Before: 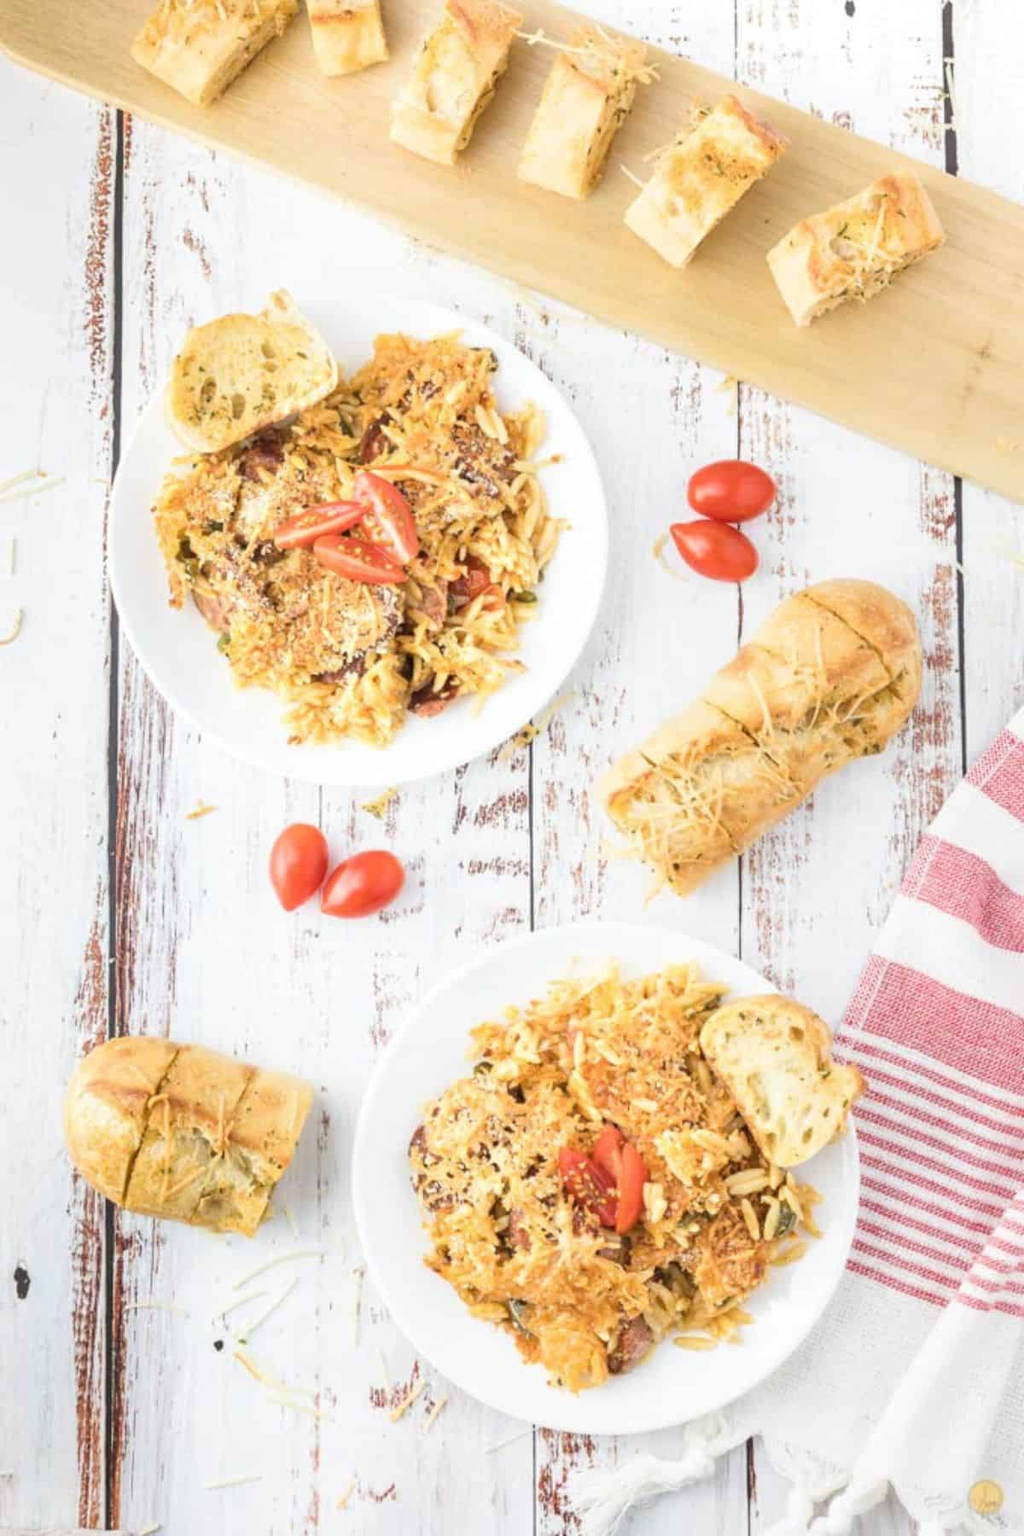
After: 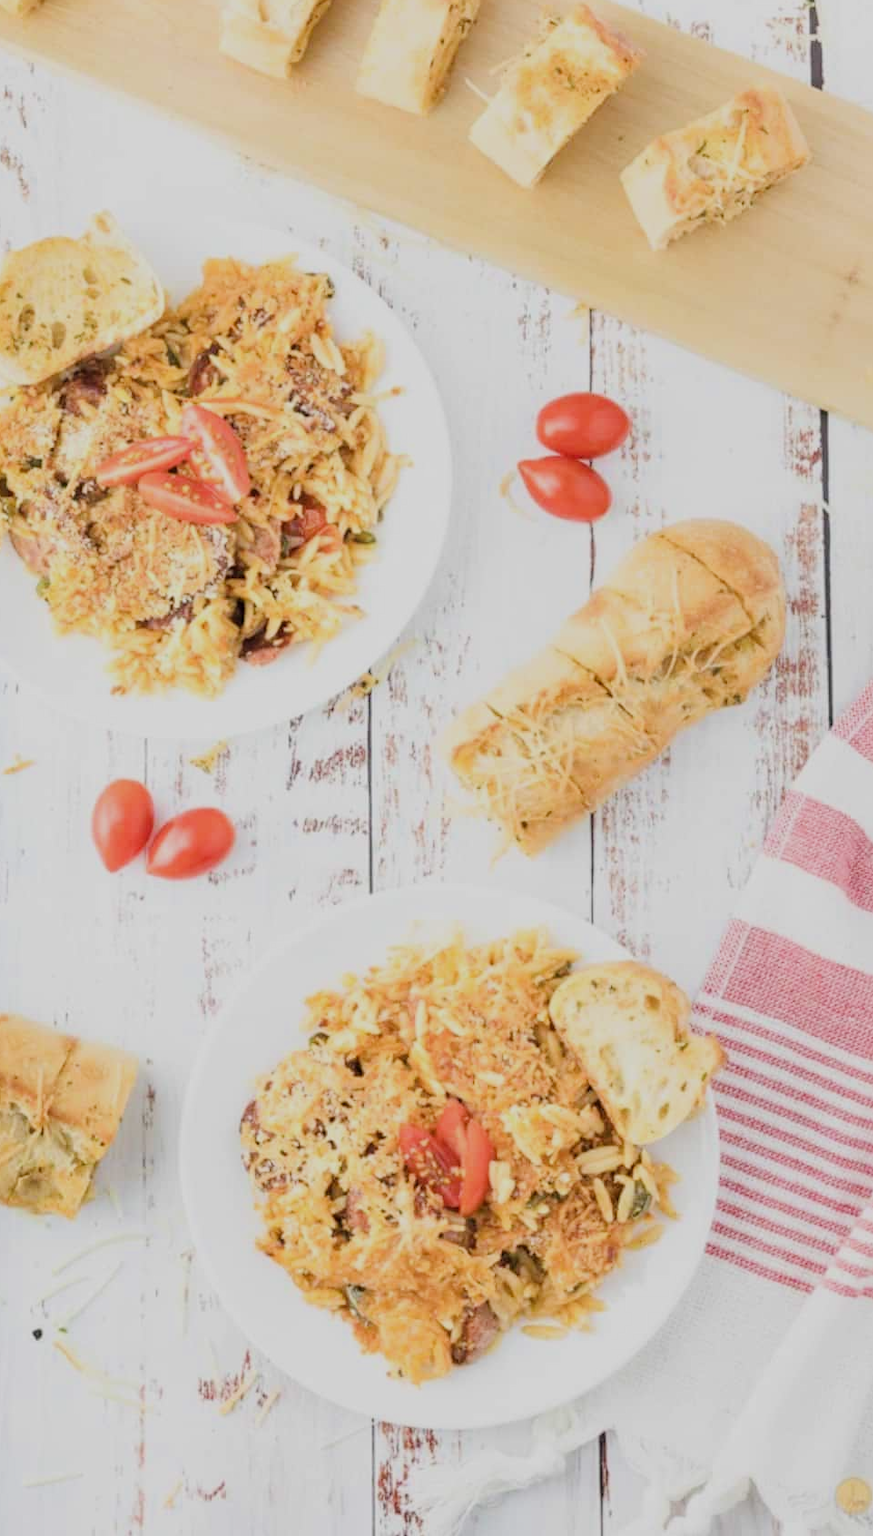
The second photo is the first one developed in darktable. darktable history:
crop and rotate: left 17.985%, top 5.981%, right 1.811%
filmic rgb: black relative exposure -7.65 EV, white relative exposure 4.56 EV, hardness 3.61
